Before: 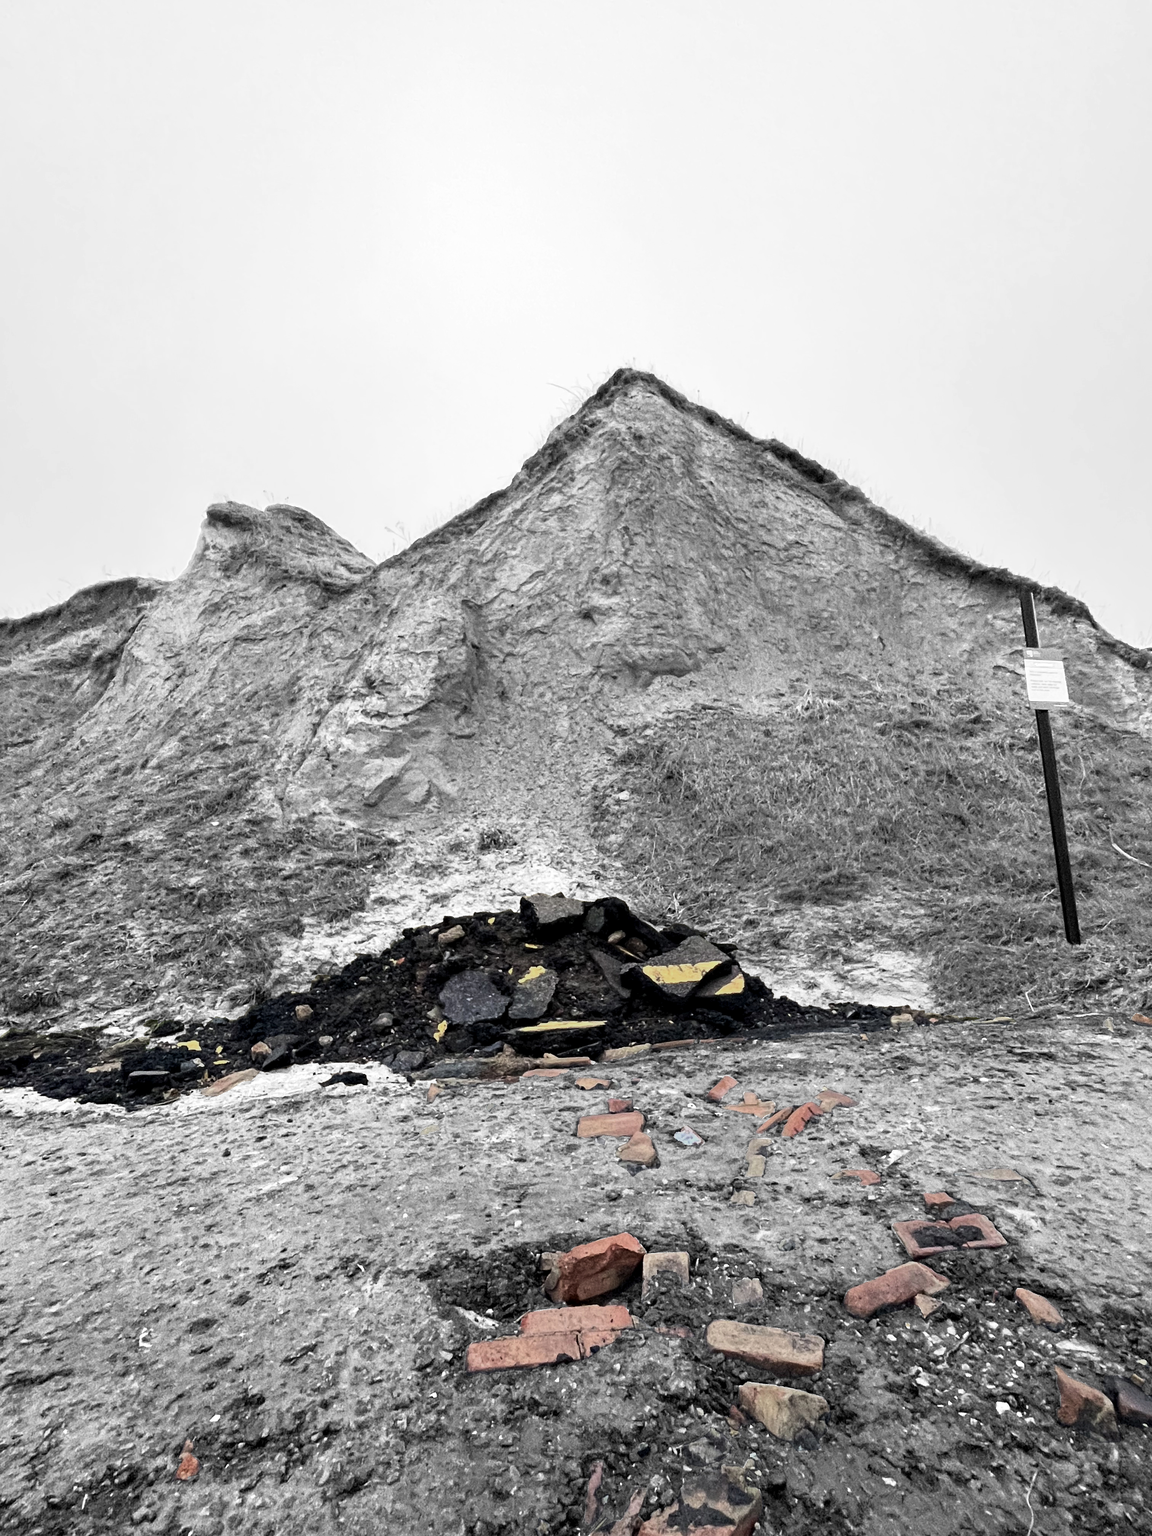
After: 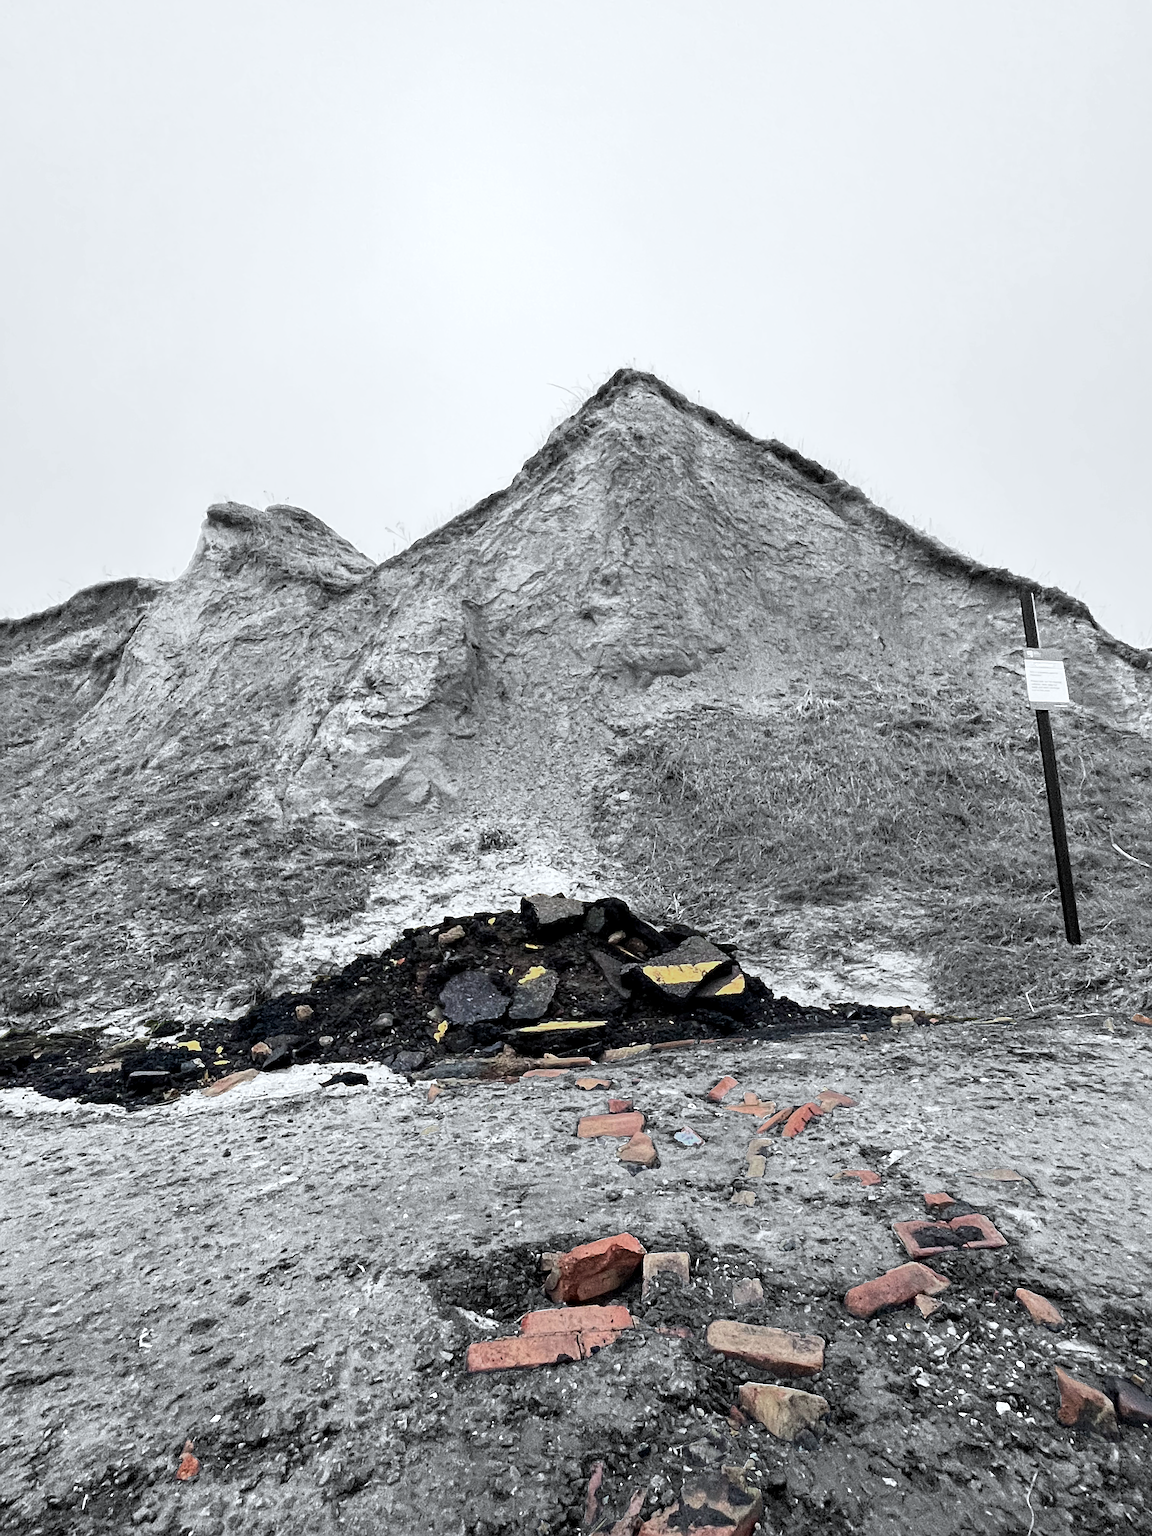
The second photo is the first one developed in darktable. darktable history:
white balance: red 0.982, blue 1.018
sharpen: on, module defaults
